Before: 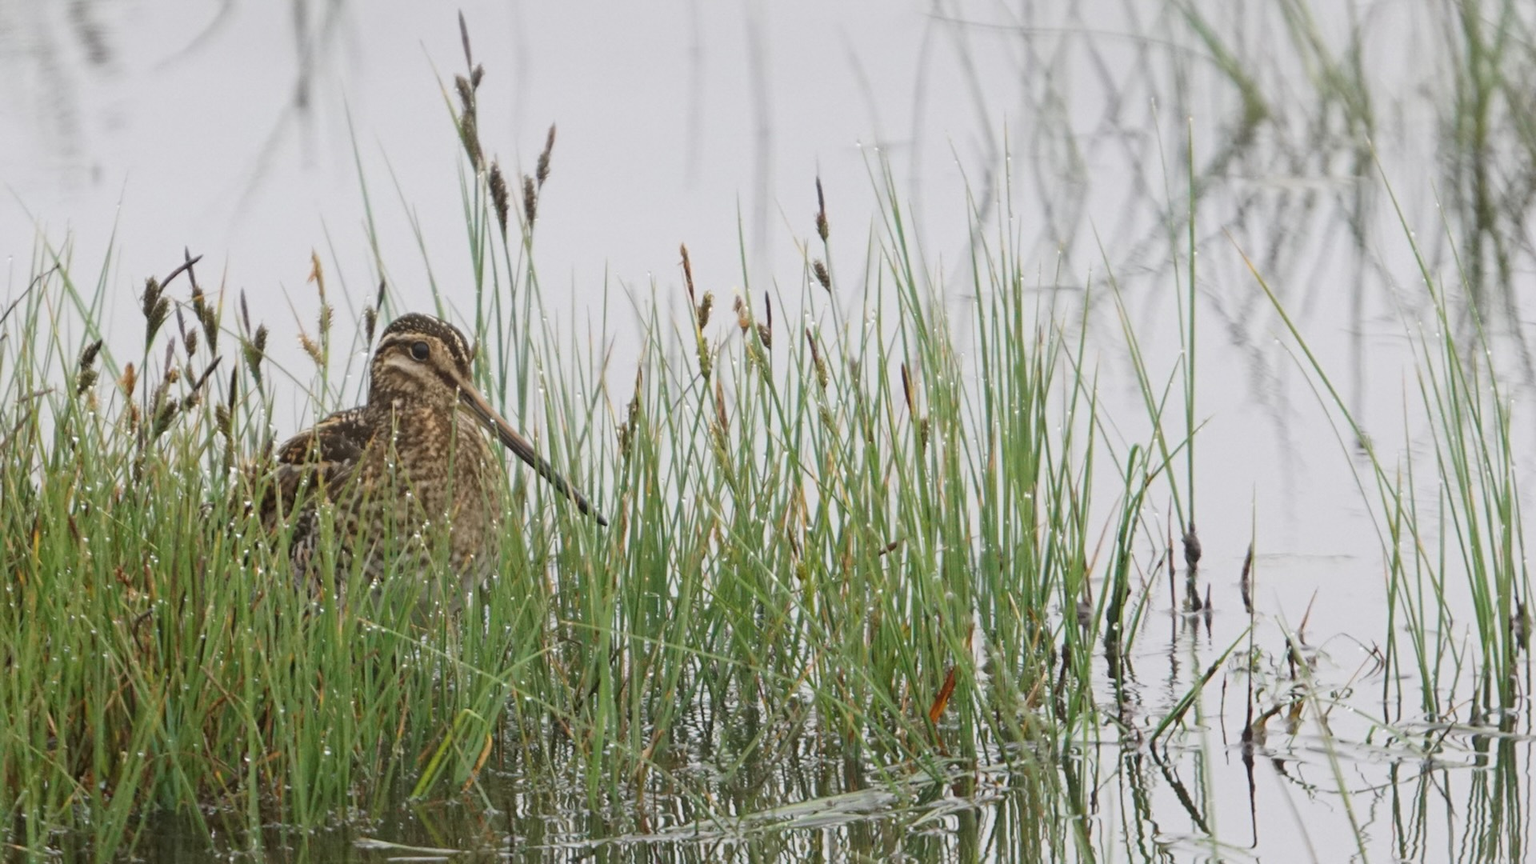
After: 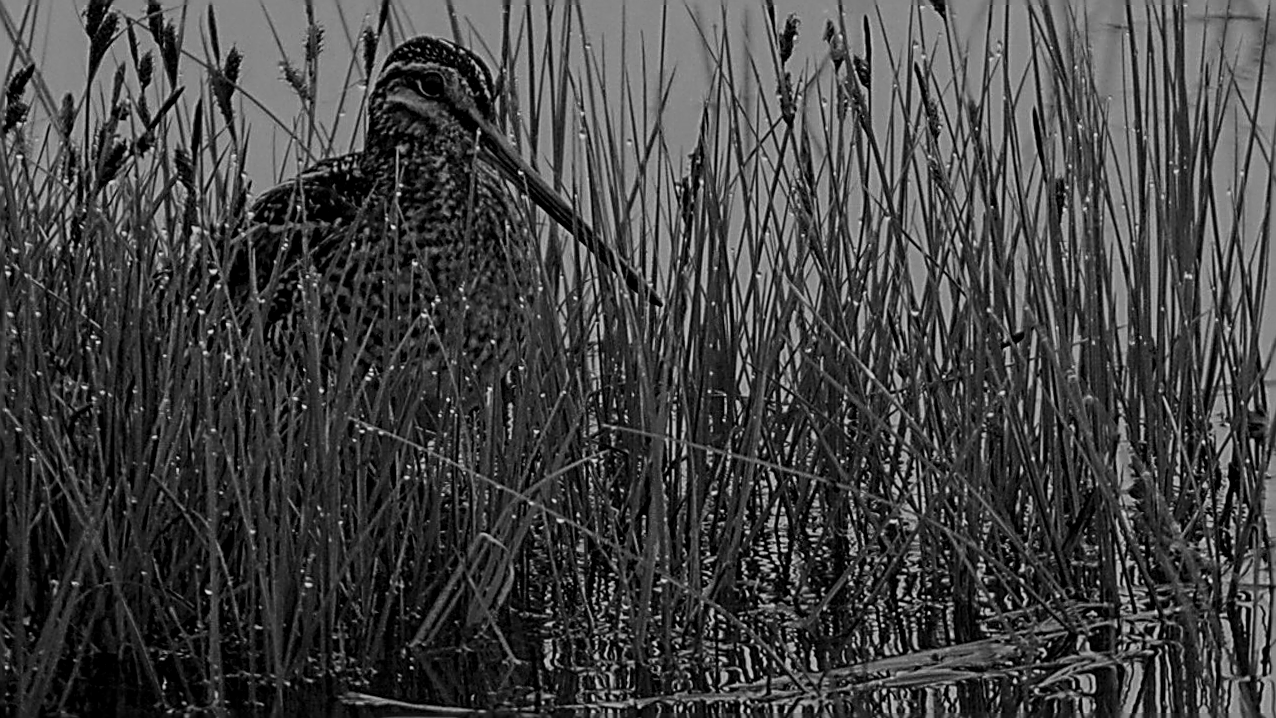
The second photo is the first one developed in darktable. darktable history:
contrast brightness saturation: contrast -0.03, brightness -0.59, saturation -1
crop and rotate: angle -0.82°, left 3.85%, top 31.828%, right 27.992%
haze removal: compatibility mode true, adaptive false
sharpen: amount 2
filmic rgb: black relative exposure -7.65 EV, white relative exposure 4.56 EV, hardness 3.61
local contrast: on, module defaults
